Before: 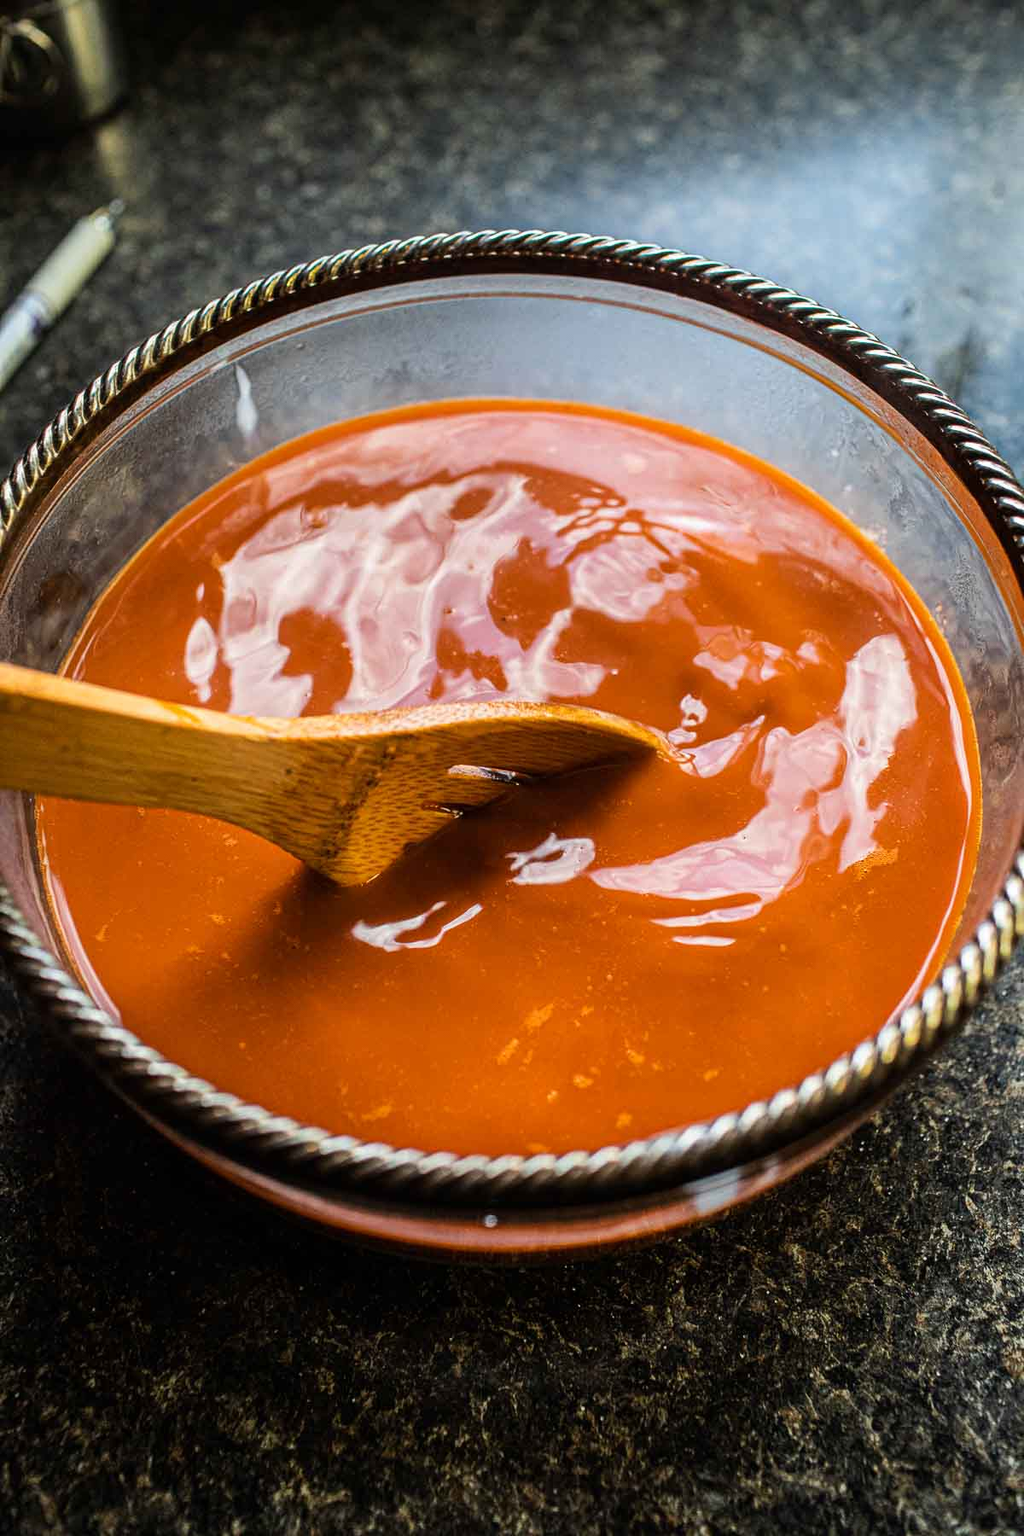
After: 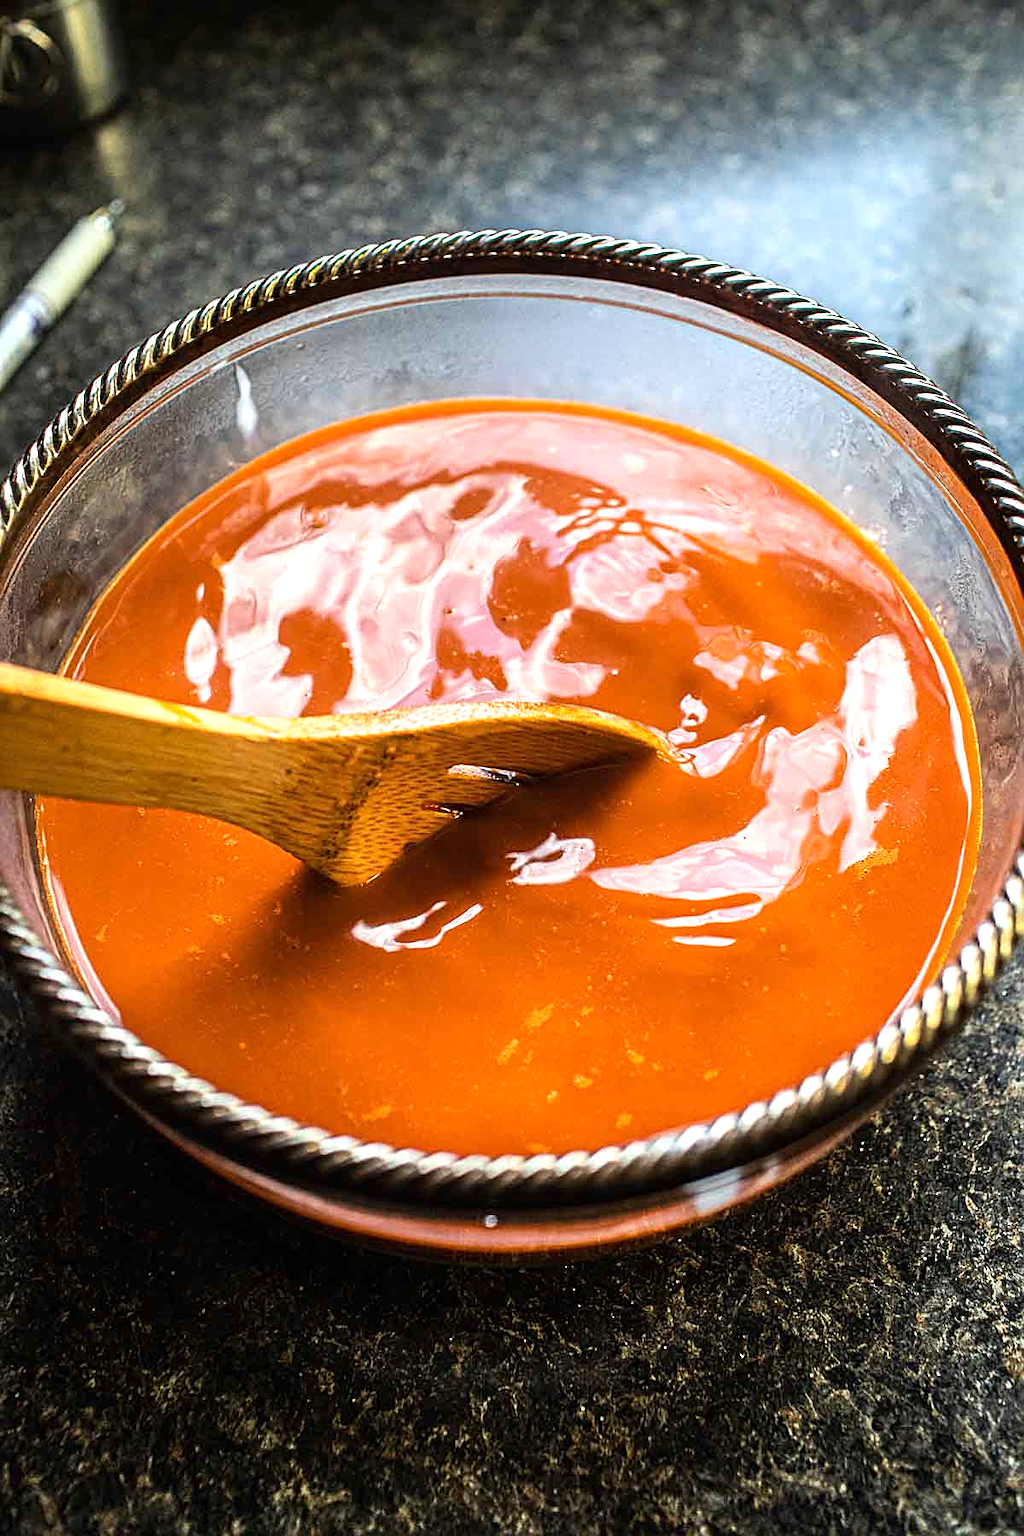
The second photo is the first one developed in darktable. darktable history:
exposure: exposure 0.6 EV, compensate exposure bias true, compensate highlight preservation false
sharpen: on, module defaults
